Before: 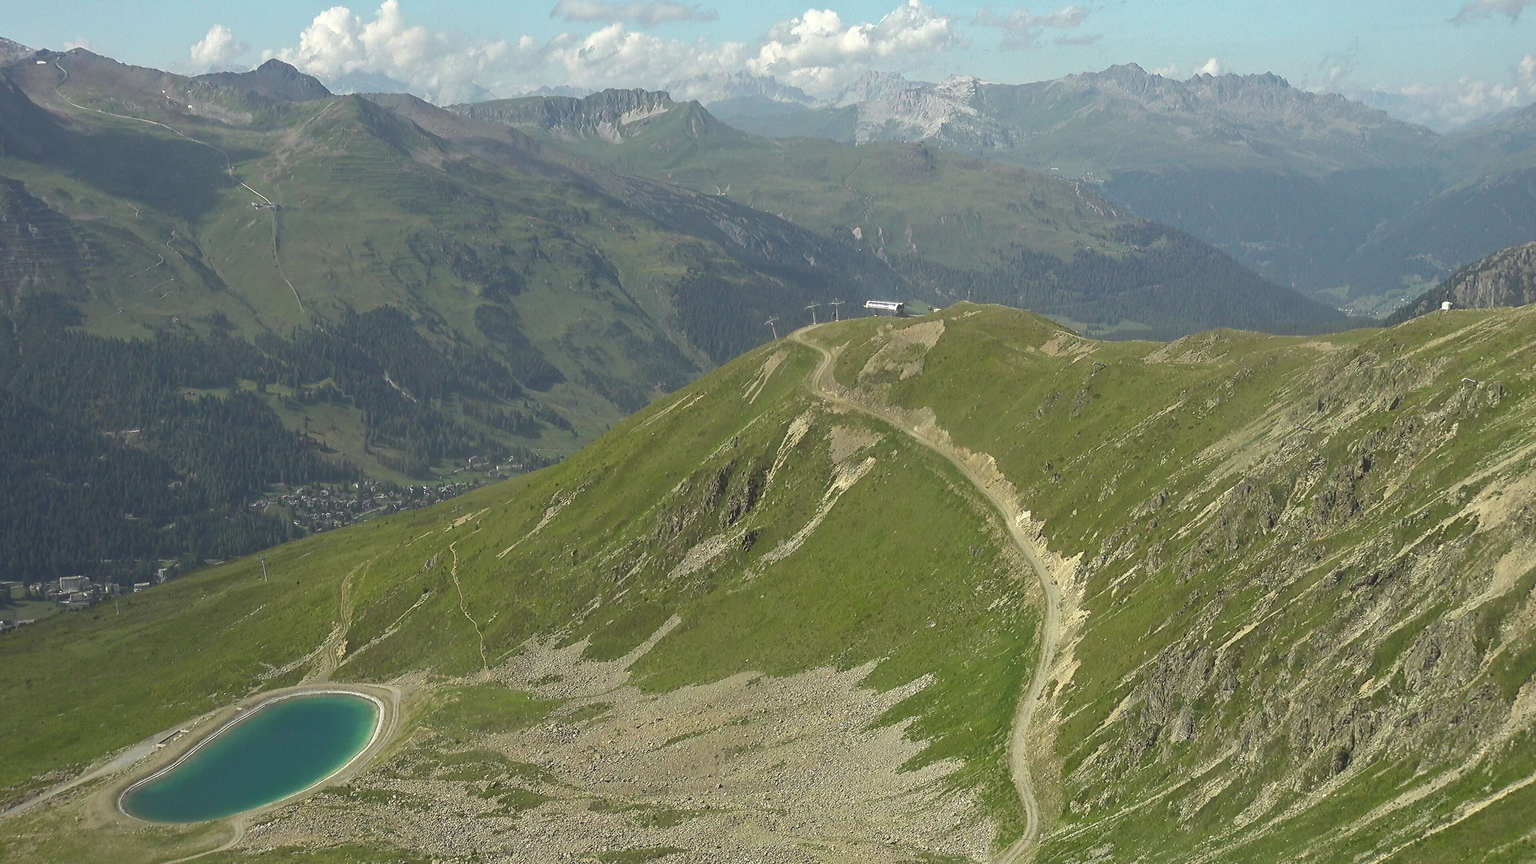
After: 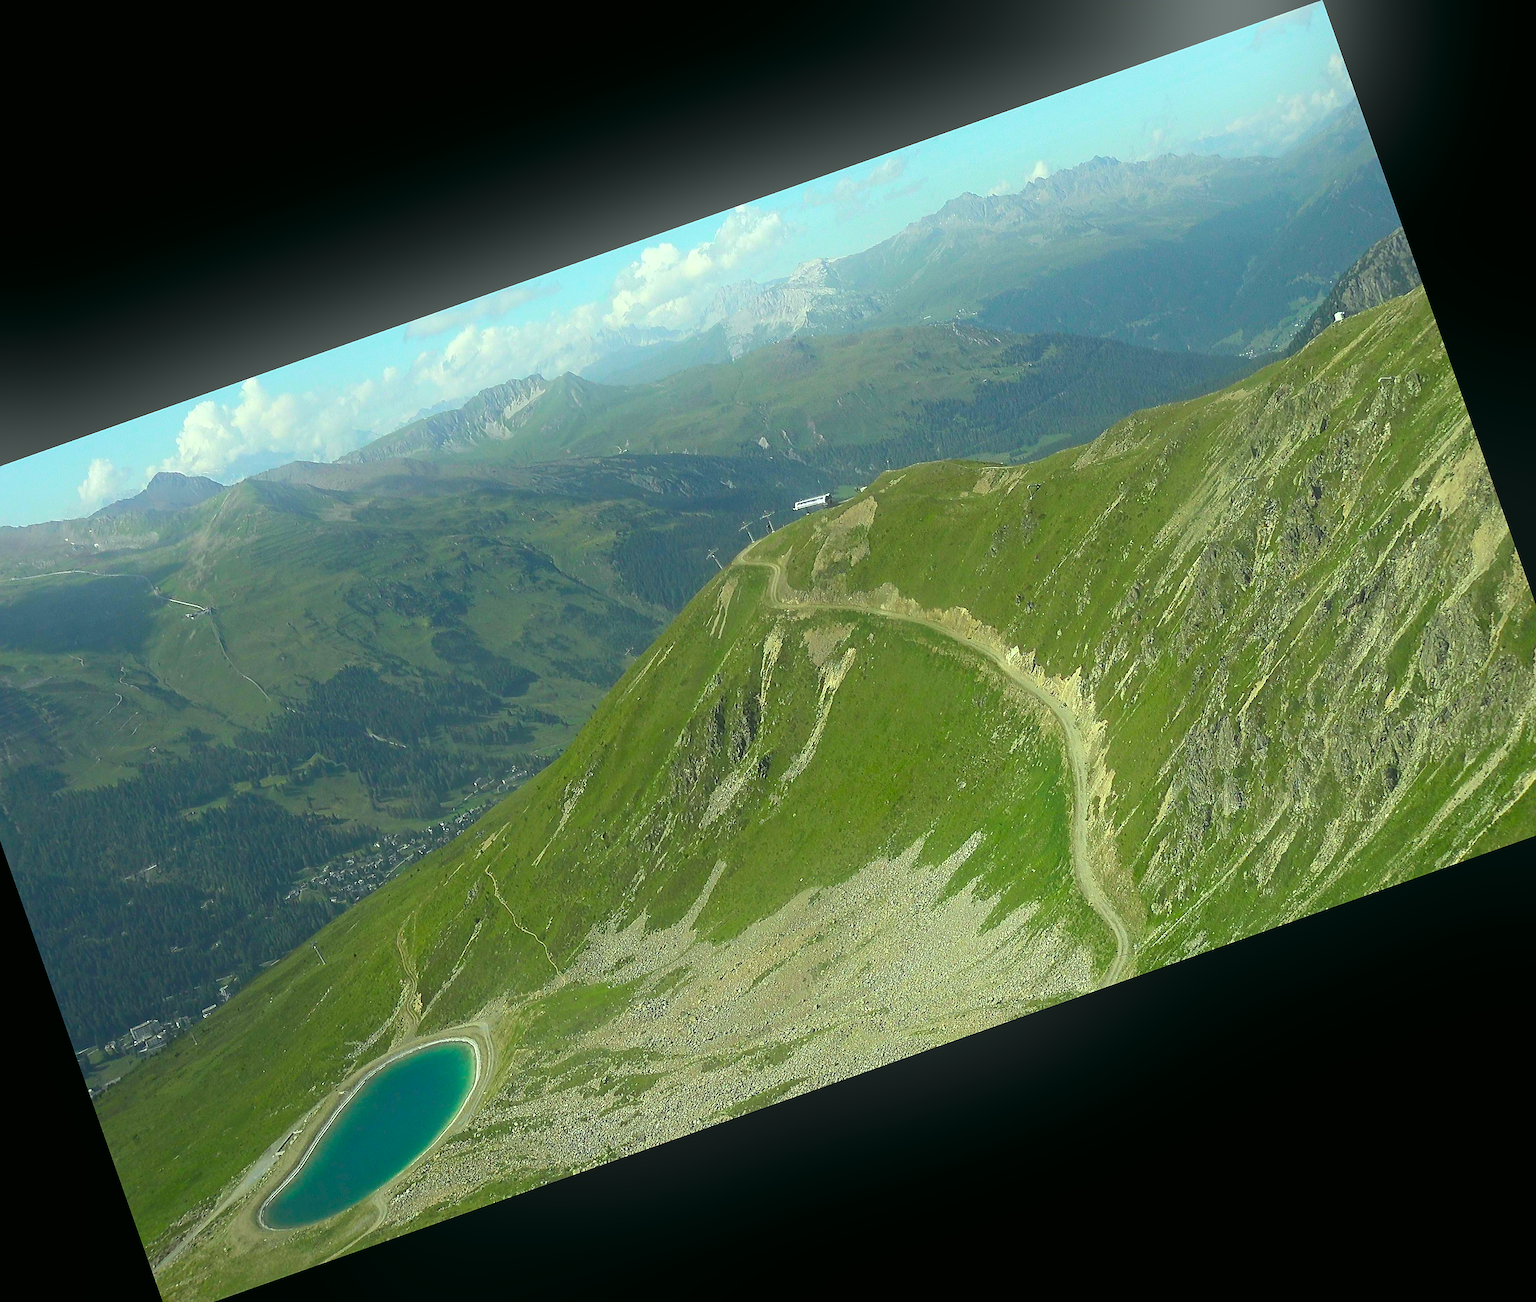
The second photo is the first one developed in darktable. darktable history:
crop and rotate: angle 19.43°, left 6.812%, right 4.125%, bottom 1.087%
color correction: highlights a* -7.33, highlights b* 1.26, shadows a* -3.55, saturation 1.4
color balance rgb: perceptual saturation grading › global saturation -3%
sharpen: on, module defaults
bloom: size 40%
